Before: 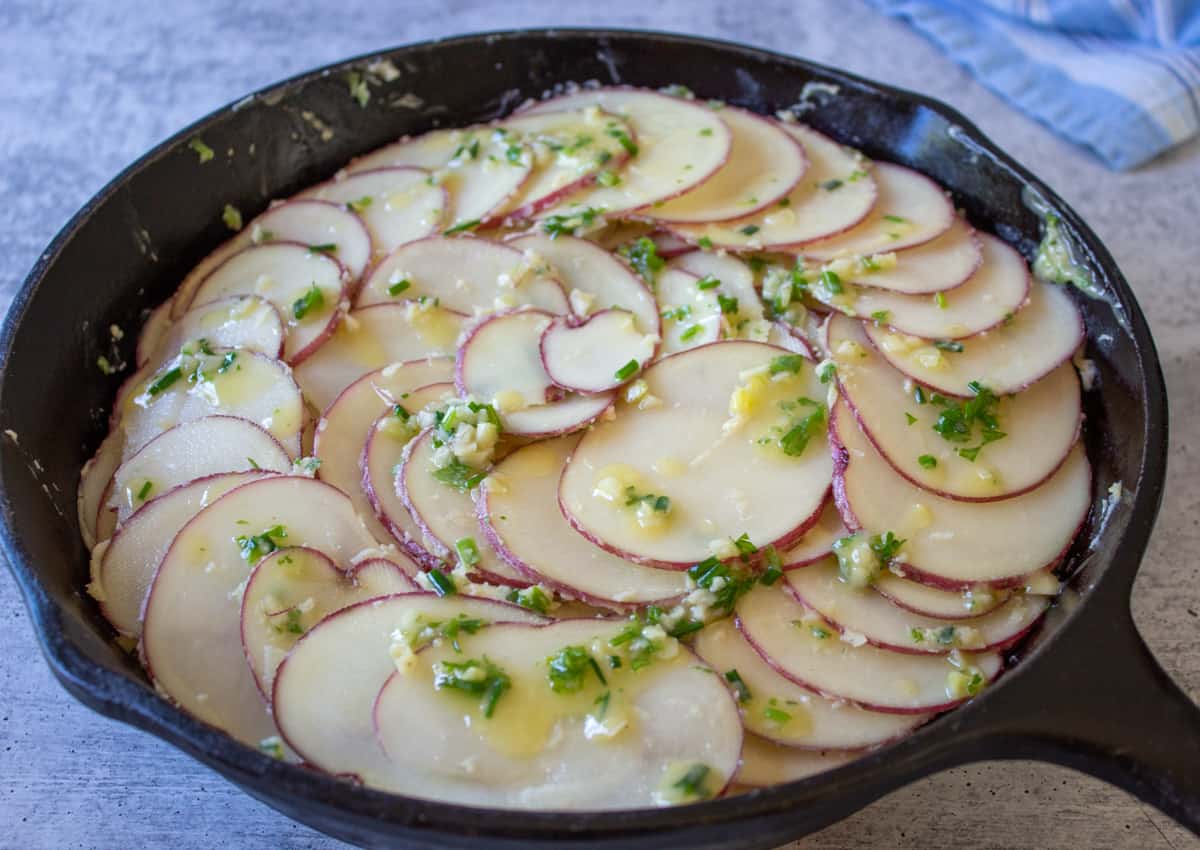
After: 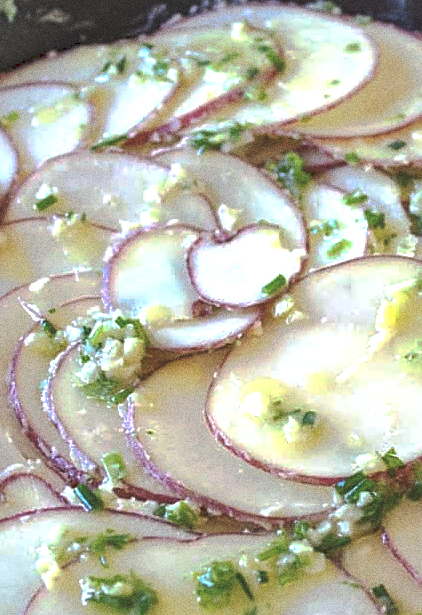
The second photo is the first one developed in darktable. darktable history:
crop and rotate: left 29.476%, top 10.214%, right 35.32%, bottom 17.333%
tone curve: curves: ch0 [(0, 0) (0.003, 0.149) (0.011, 0.152) (0.025, 0.154) (0.044, 0.164) (0.069, 0.179) (0.1, 0.194) (0.136, 0.211) (0.177, 0.232) (0.224, 0.258) (0.277, 0.289) (0.335, 0.326) (0.399, 0.371) (0.468, 0.438) (0.543, 0.504) (0.623, 0.569) (0.709, 0.642) (0.801, 0.716) (0.898, 0.775) (1, 1)], preserve colors none
exposure: black level correction 0, exposure 0.7 EV, compensate exposure bias true, compensate highlight preservation false
color contrast: green-magenta contrast 0.84, blue-yellow contrast 0.86
white balance: red 0.967, blue 1.049
grain: coarseness 0.09 ISO, strength 40%
sharpen: on, module defaults
rgb levels: preserve colors max RGB
